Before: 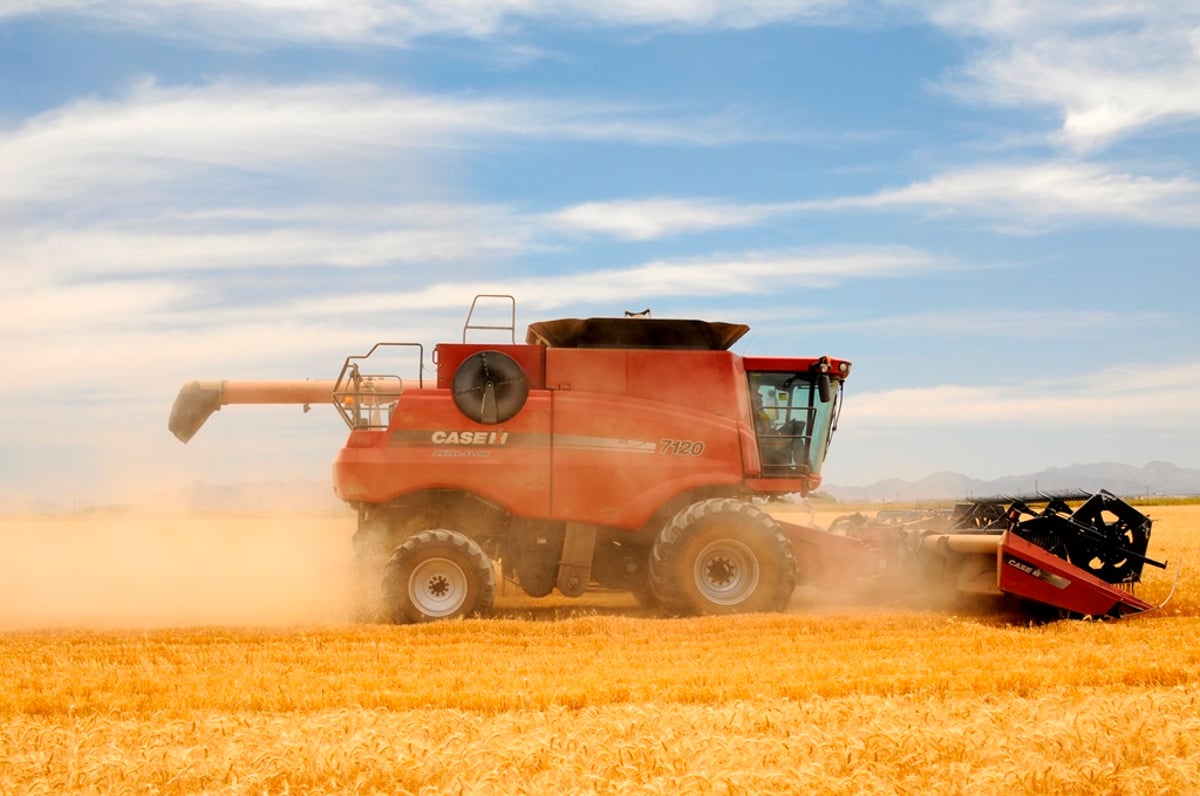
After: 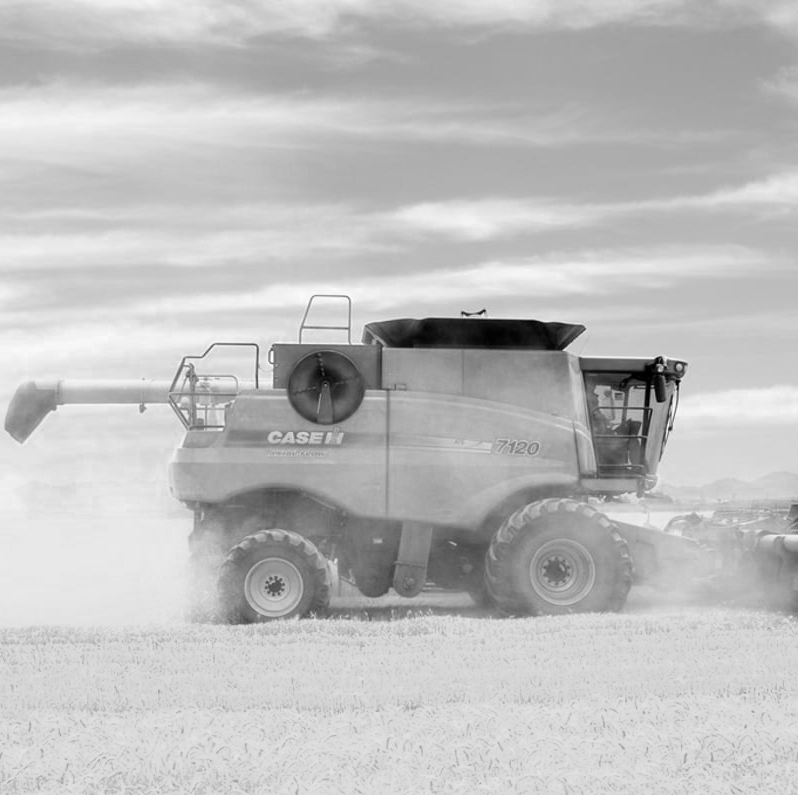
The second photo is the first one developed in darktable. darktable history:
crop and rotate: left 13.719%, right 19.697%
color zones: curves: ch0 [(0.004, 0.588) (0.116, 0.636) (0.259, 0.476) (0.423, 0.464) (0.75, 0.5)]; ch1 [(0, 0) (0.143, 0) (0.286, 0) (0.429, 0) (0.571, 0) (0.714, 0) (0.857, 0)]
exposure: exposure -0.001 EV, compensate highlight preservation false
